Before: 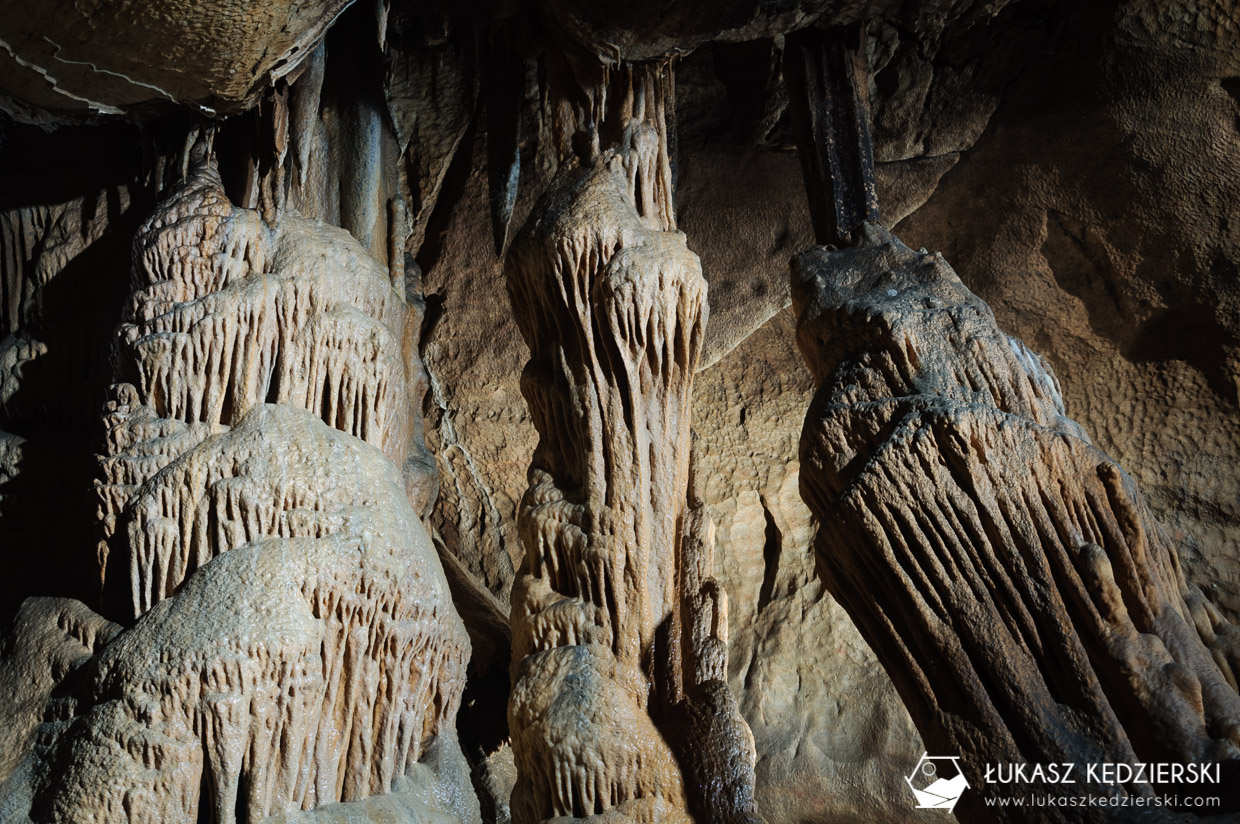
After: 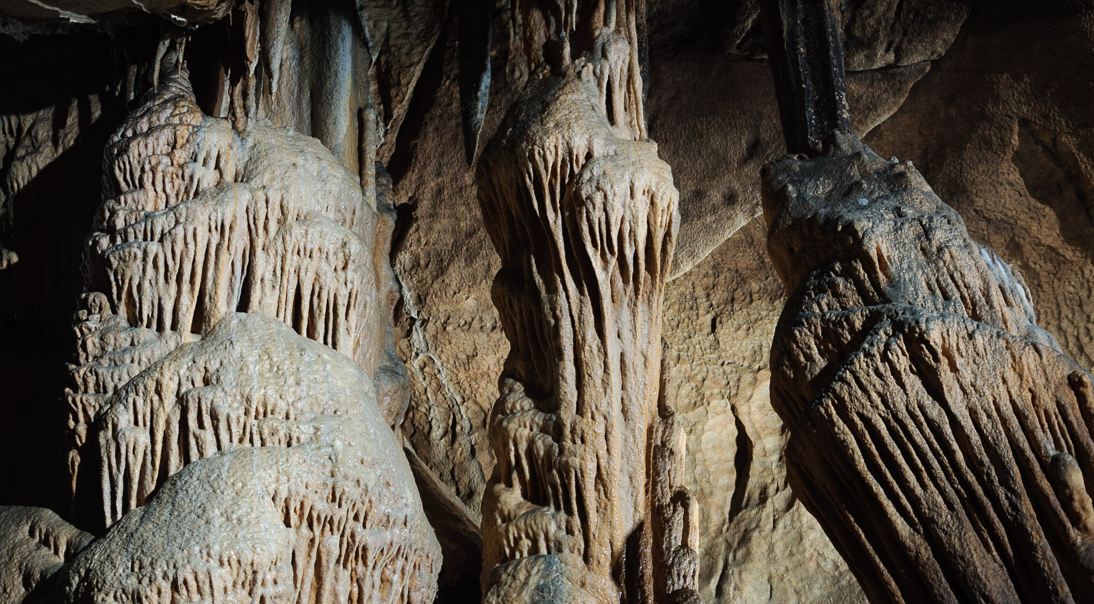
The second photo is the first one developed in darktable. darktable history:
crop and rotate: left 2.417%, top 11.046%, right 9.316%, bottom 15.592%
